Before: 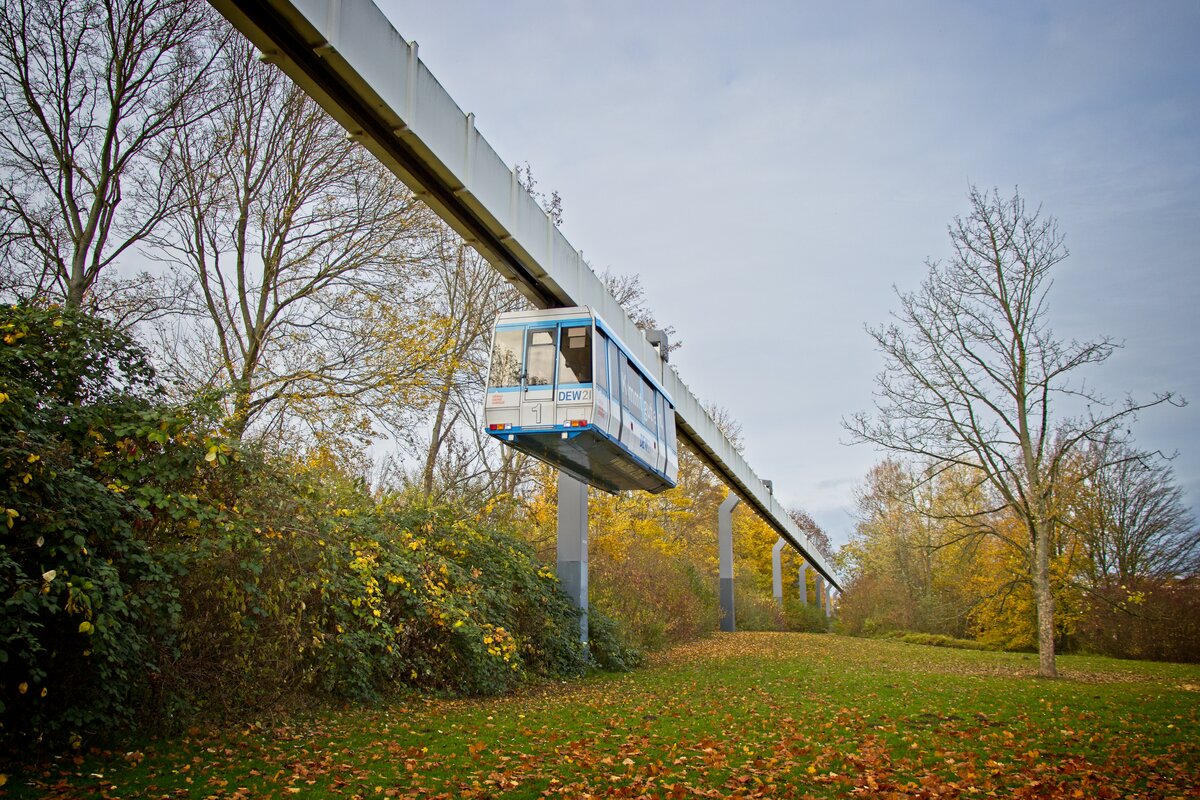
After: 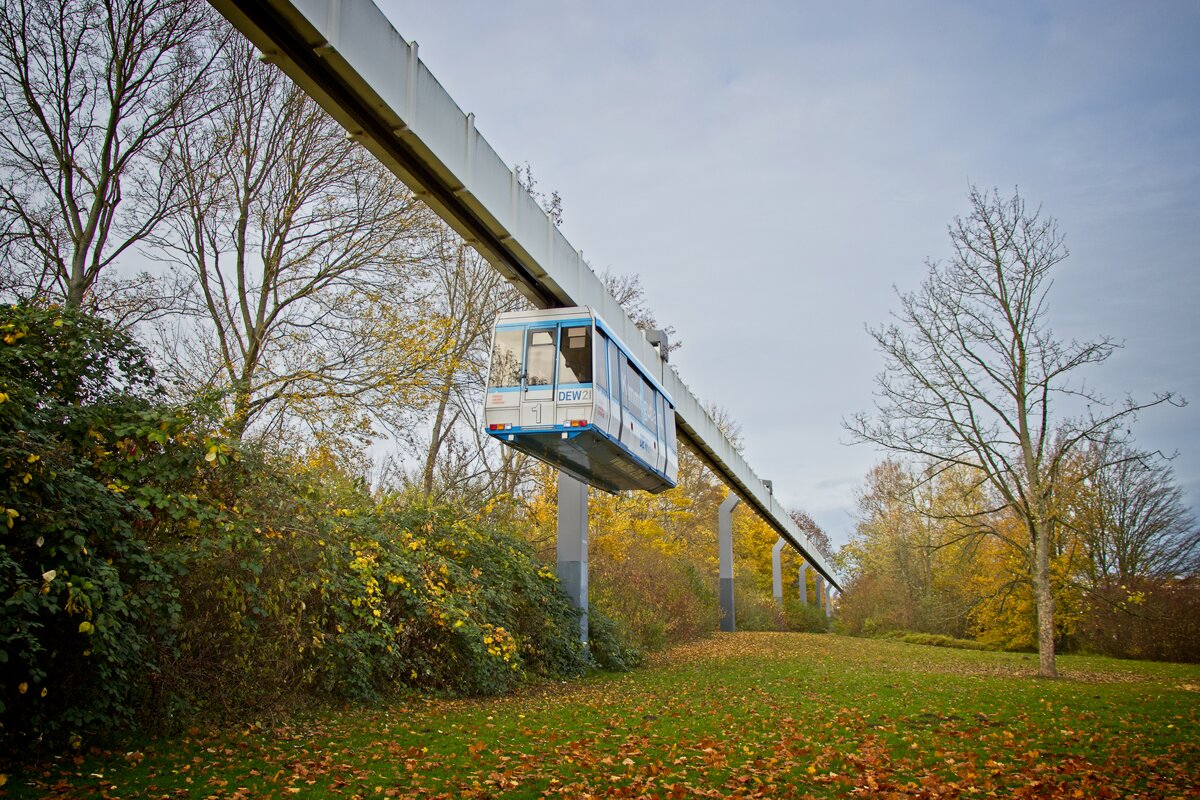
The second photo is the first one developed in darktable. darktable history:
tone equalizer: -7 EV 0.215 EV, -6 EV 0.11 EV, -5 EV 0.086 EV, -4 EV 0.022 EV, -2 EV -0.039 EV, -1 EV -0.033 EV, +0 EV -0.078 EV, smoothing diameter 24.8%, edges refinement/feathering 13.4, preserve details guided filter
